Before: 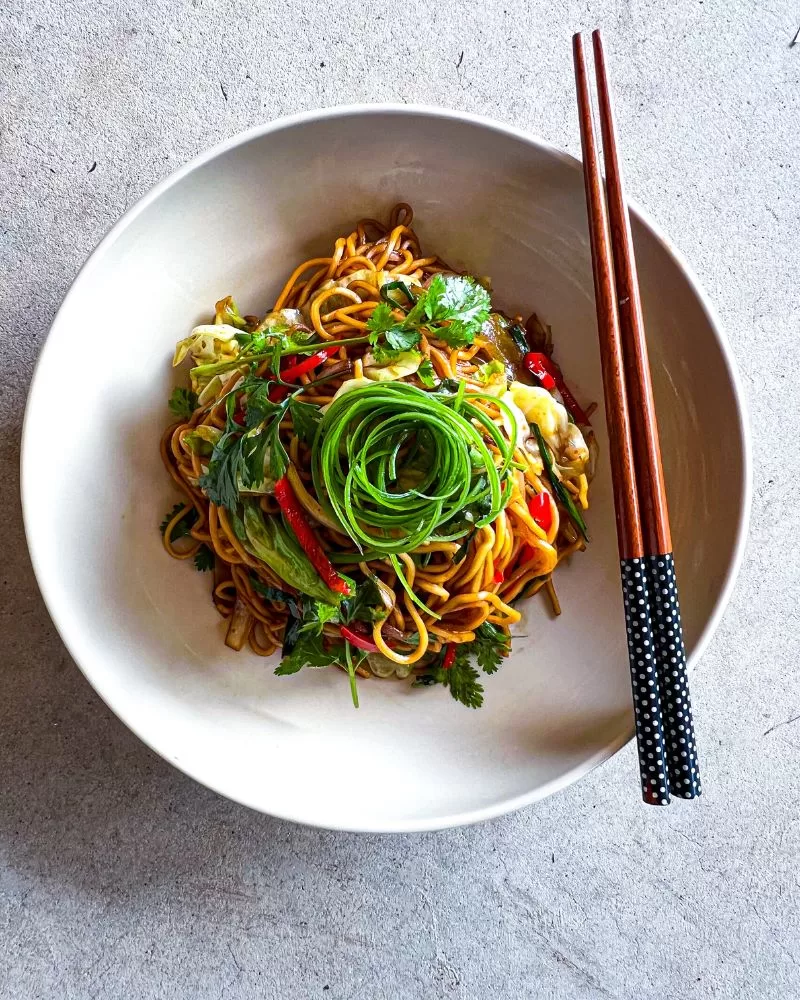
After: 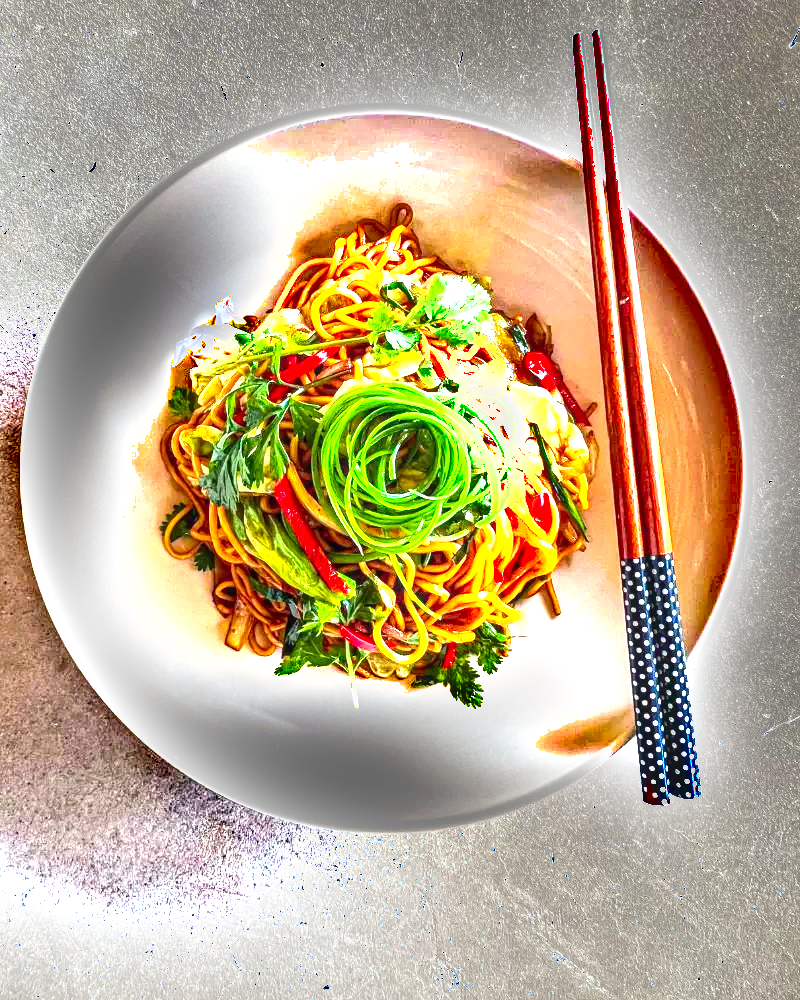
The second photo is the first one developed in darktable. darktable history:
local contrast: on, module defaults
shadows and highlights: radius 44.78, white point adjustment 6.64, compress 79.65%, highlights color adjustment 78.42%, soften with gaussian
contrast brightness saturation: contrast 0.16, saturation 0.32
exposure: black level correction 0, exposure 2.138 EV, compensate exposure bias true, compensate highlight preservation false
